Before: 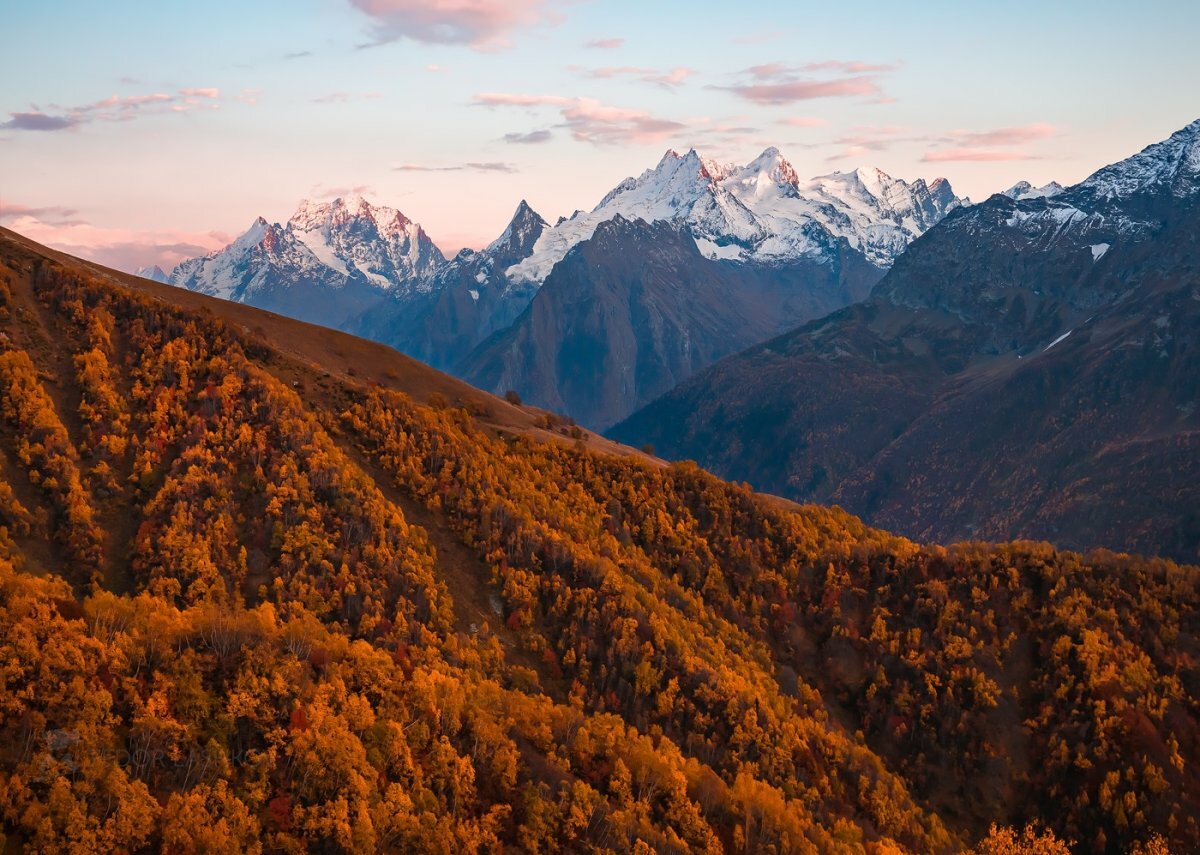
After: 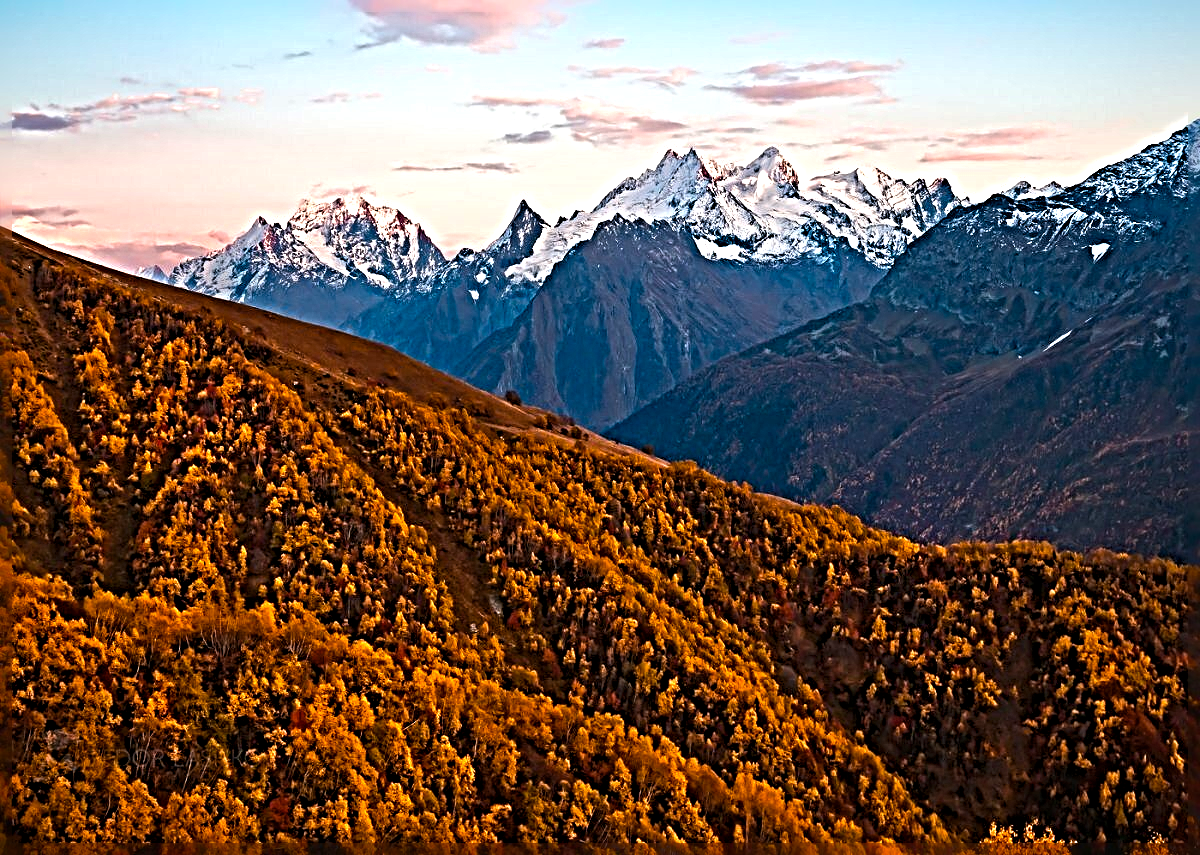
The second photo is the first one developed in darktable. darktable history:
color balance rgb: perceptual saturation grading › global saturation 31.089%, perceptual brilliance grading › highlights 9.298%, perceptual brilliance grading › shadows -4.931%, global vibrance 20%
sharpen: radius 6.28, amount 1.797, threshold 0.119
